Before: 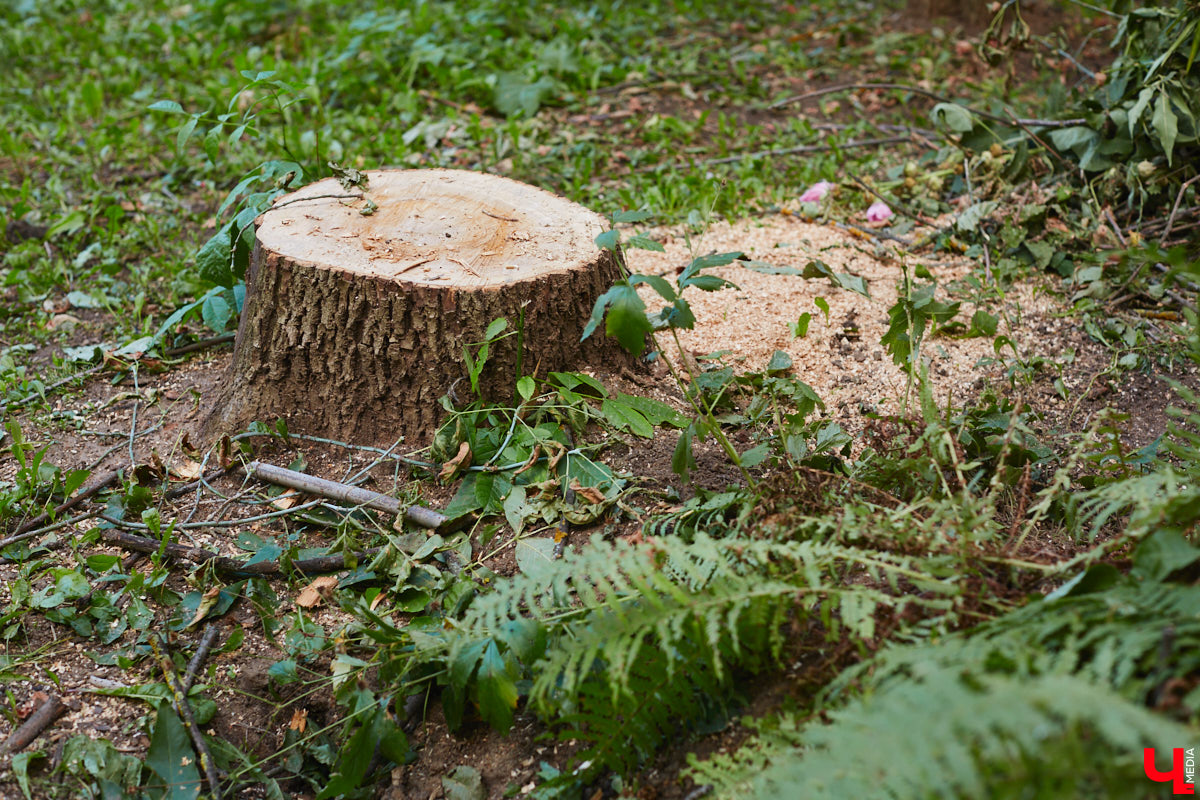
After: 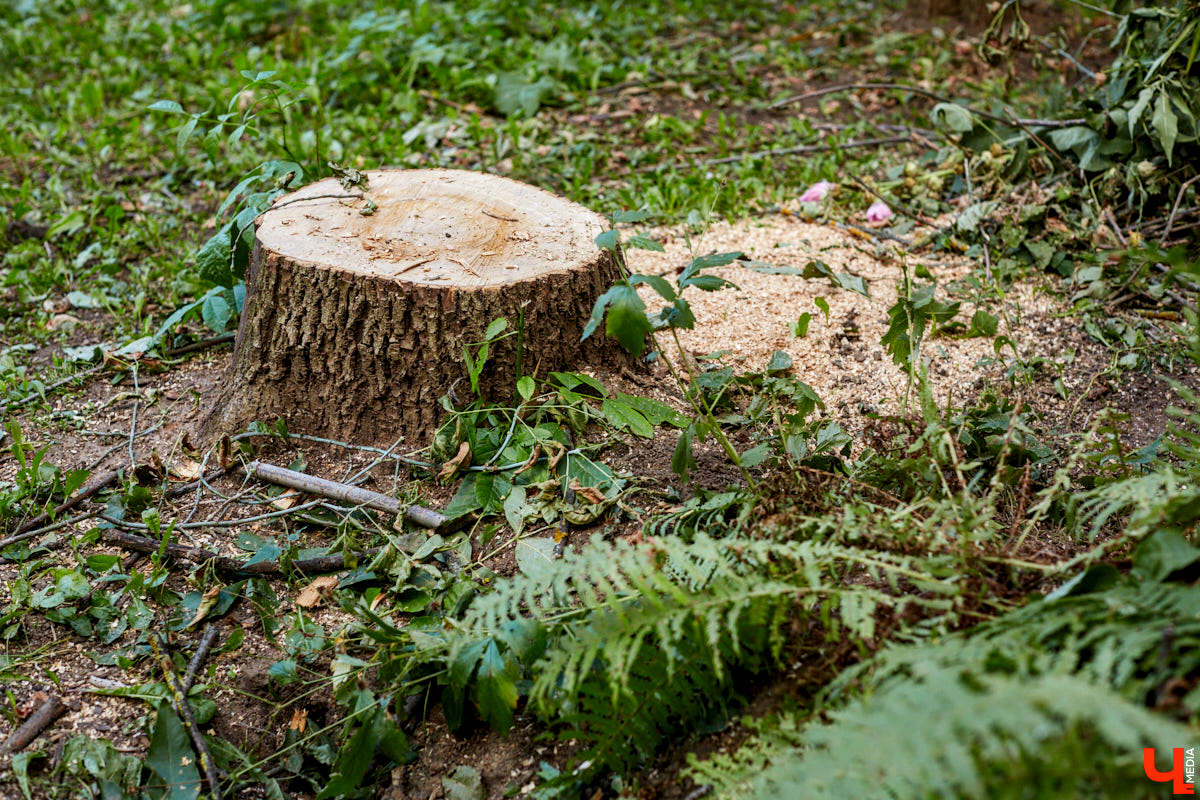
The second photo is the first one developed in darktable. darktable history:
local contrast: highlights 33%, detail 134%
